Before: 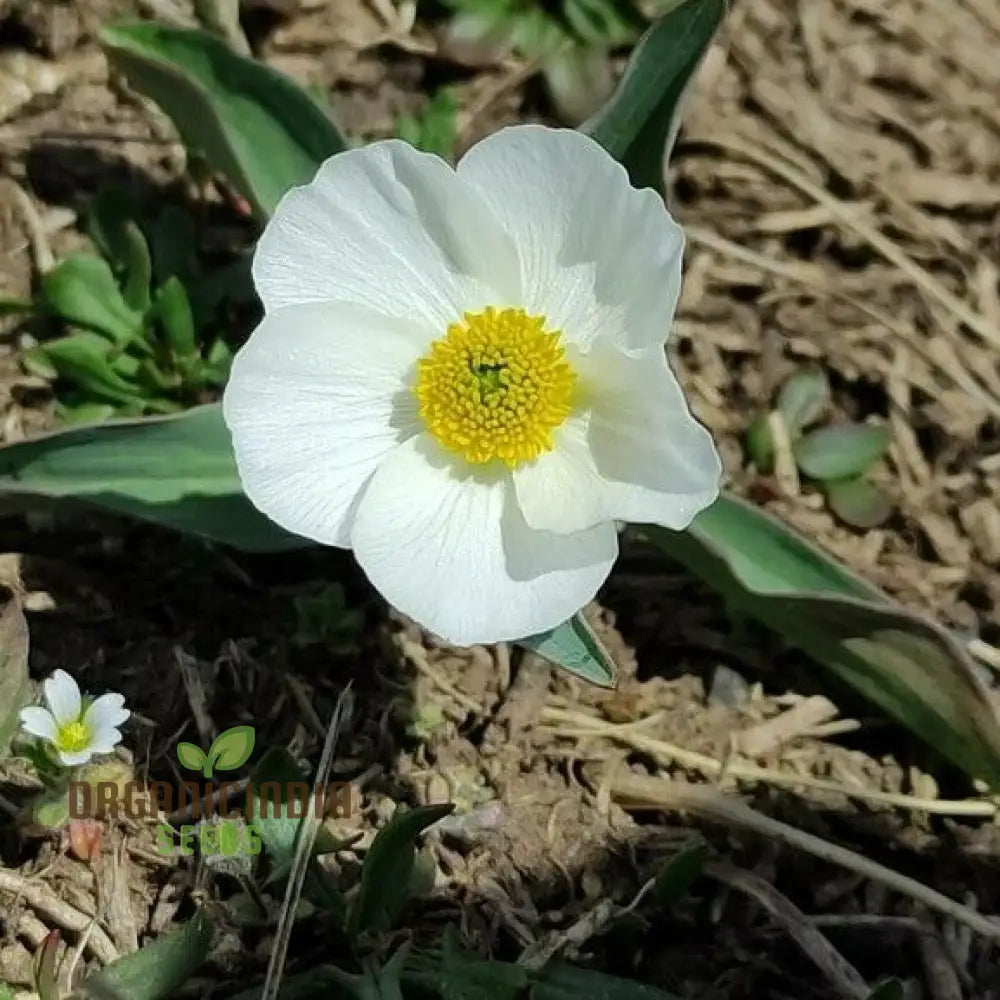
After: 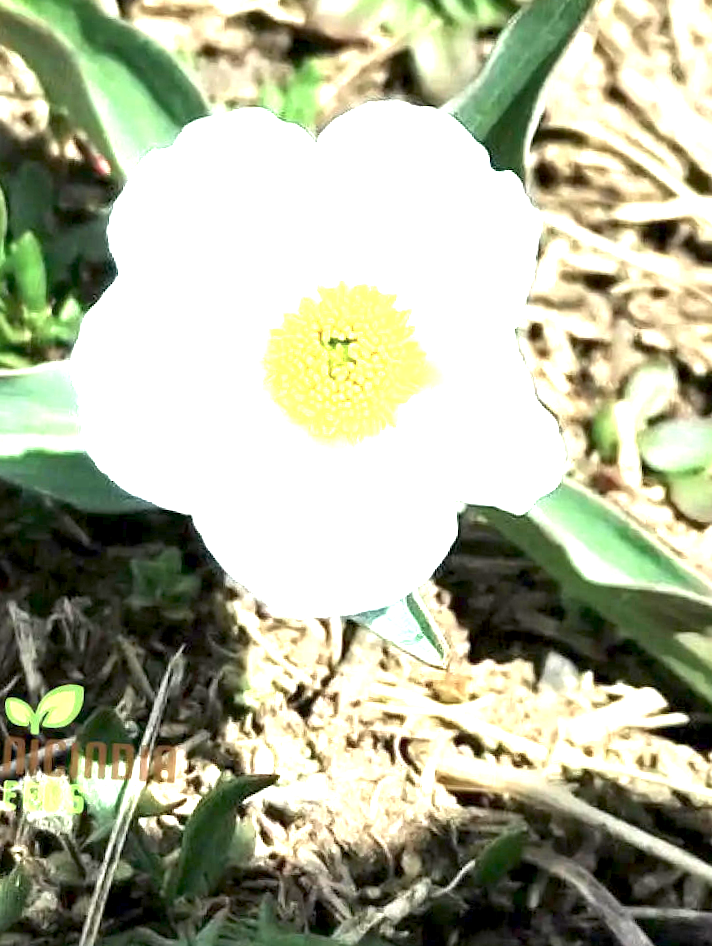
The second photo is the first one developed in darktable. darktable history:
crop and rotate: angle -3.32°, left 13.914%, top 0.034%, right 10.866%, bottom 0.04%
exposure: black level correction 0.001, exposure 2.551 EV, compensate exposure bias true, compensate highlight preservation false
color balance rgb: perceptual saturation grading › global saturation -12.665%
